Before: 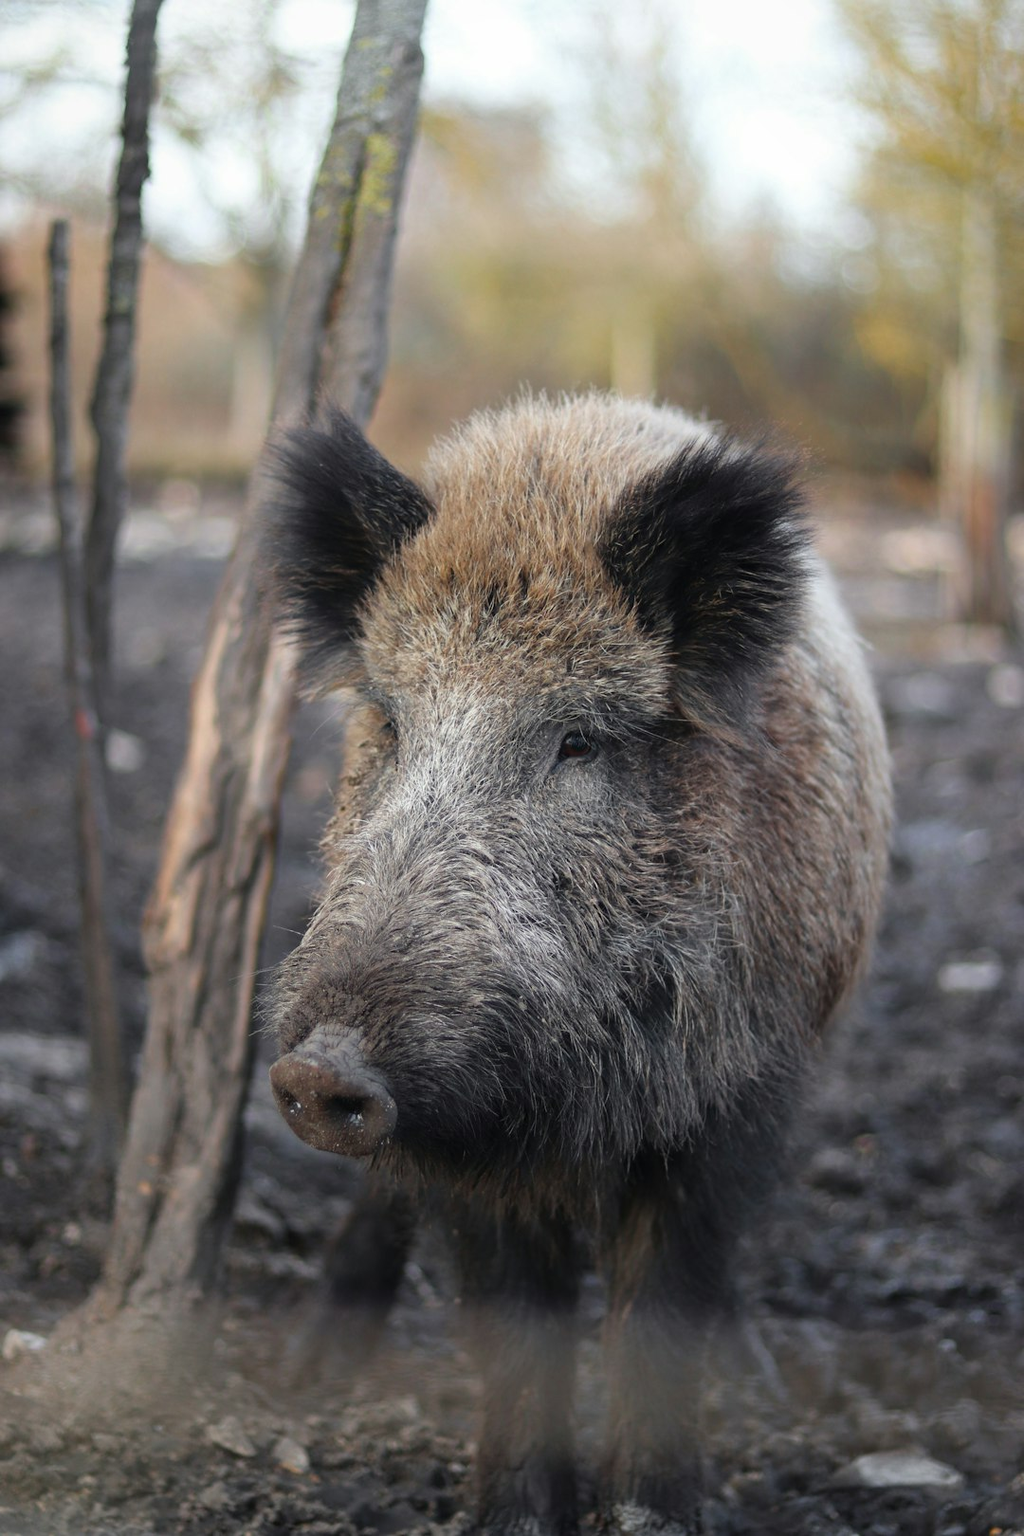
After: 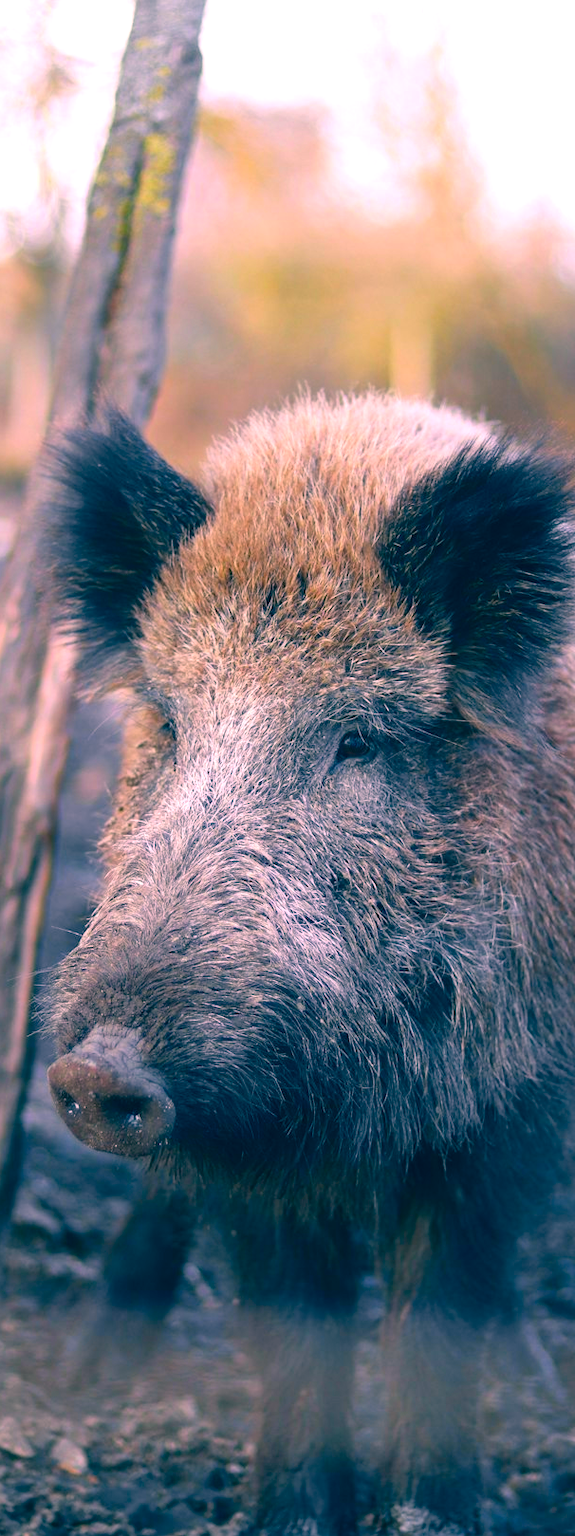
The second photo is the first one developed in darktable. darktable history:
color correction: highlights a* 16.8, highlights b* 0.272, shadows a* -15.34, shadows b* -14.05, saturation 1.52
exposure: black level correction 0.001, exposure 0.5 EV, compensate exposure bias true, compensate highlight preservation false
crop: left 21.74%, right 22.01%, bottom 0.009%
